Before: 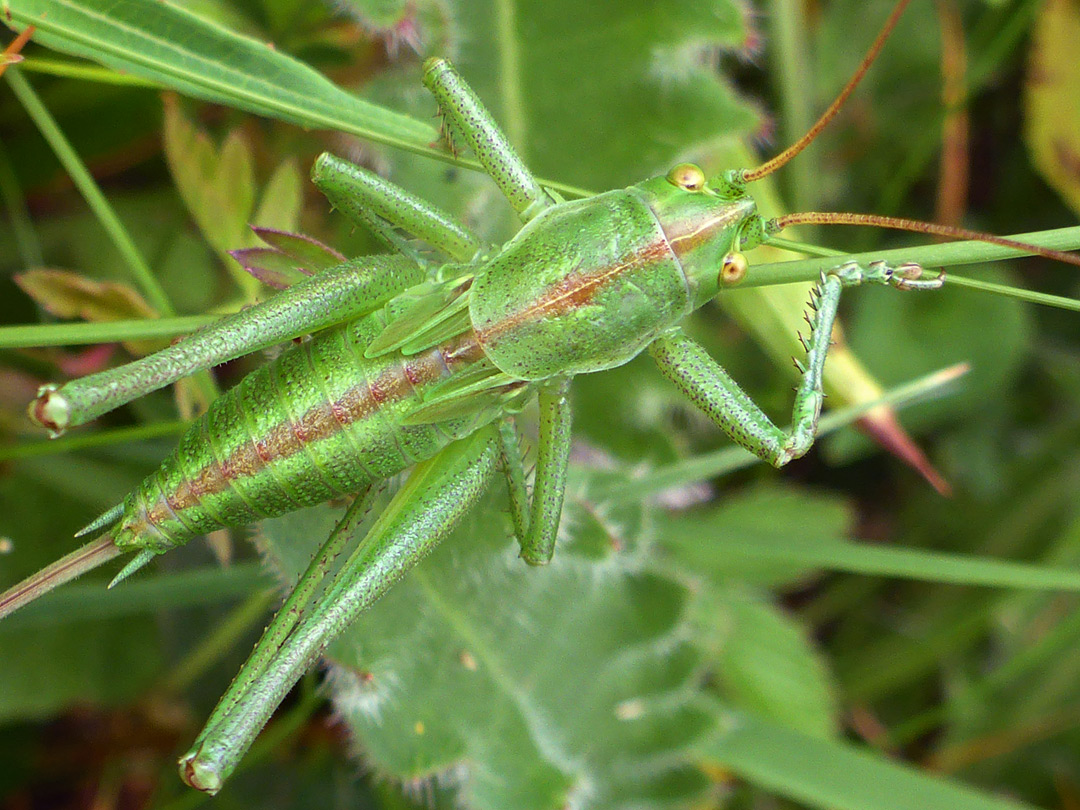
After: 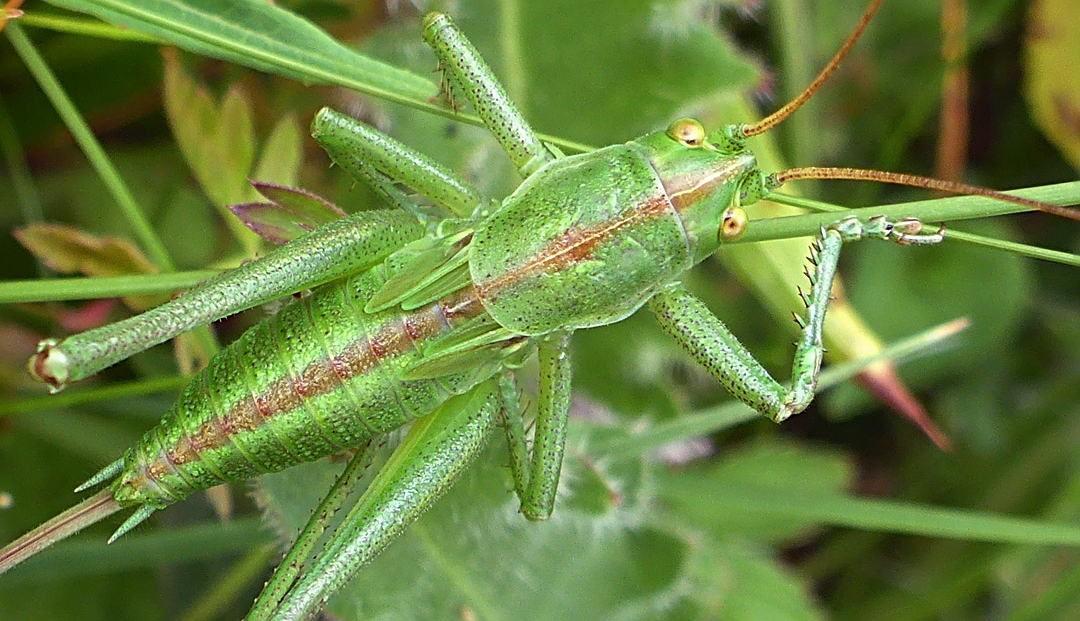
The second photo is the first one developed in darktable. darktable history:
crop: top 5.667%, bottom 17.637%
sharpen: radius 2.767
